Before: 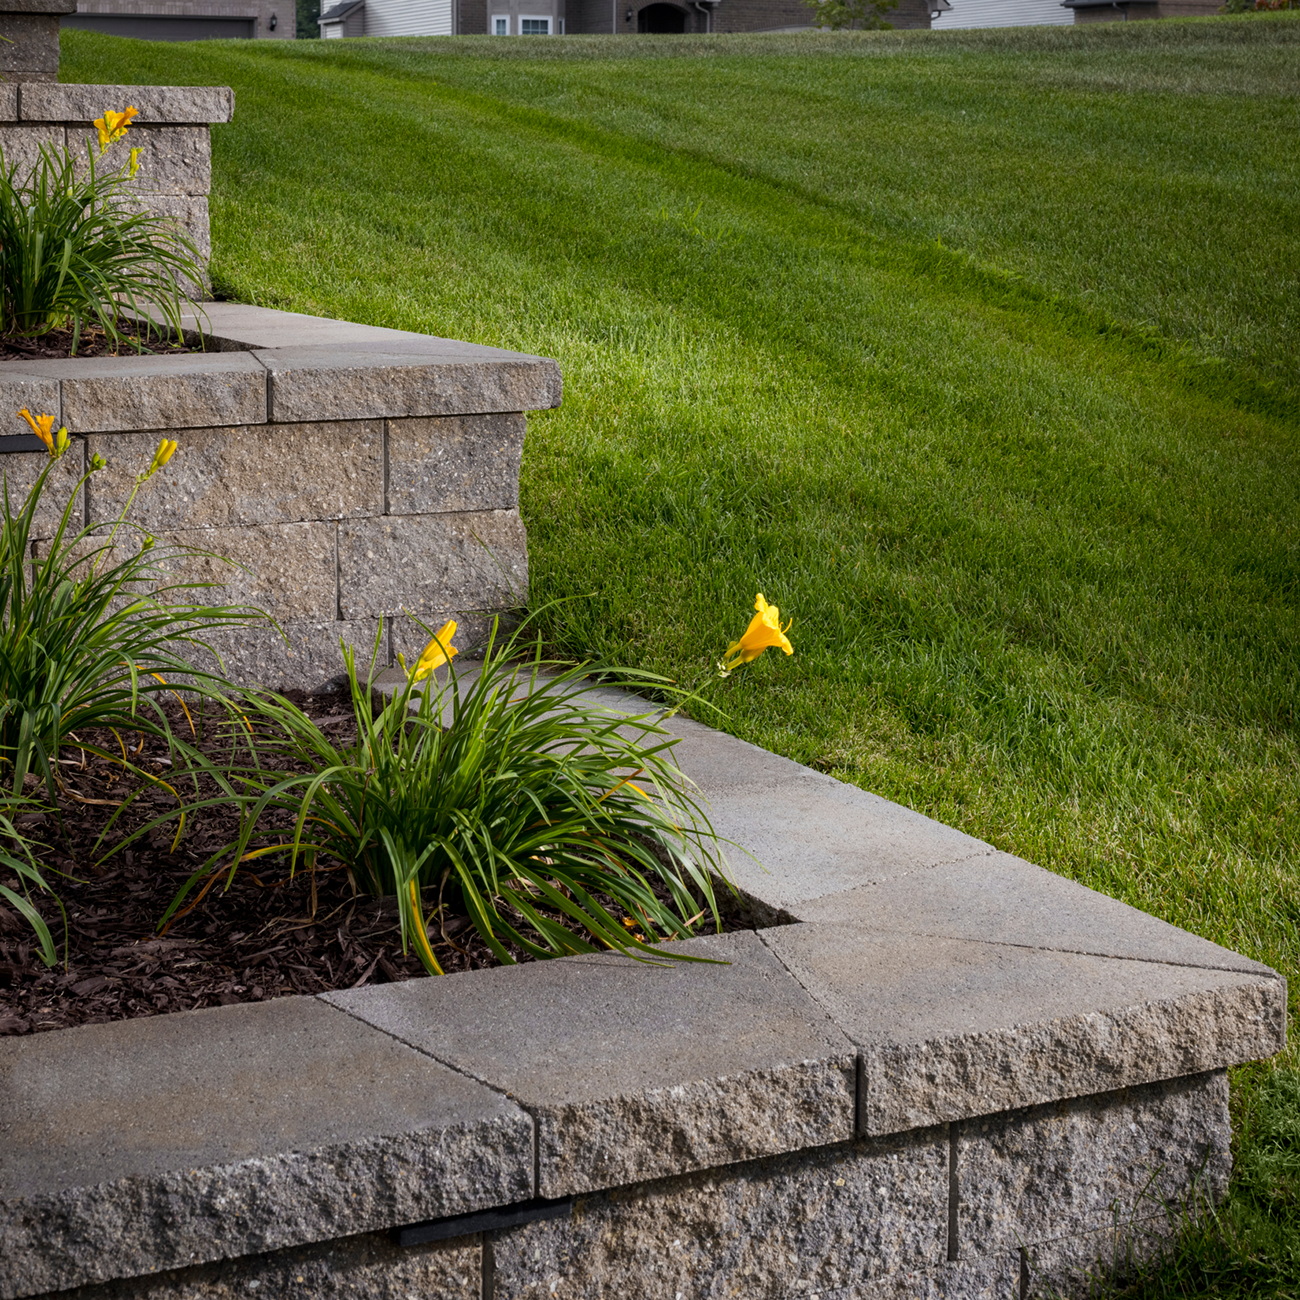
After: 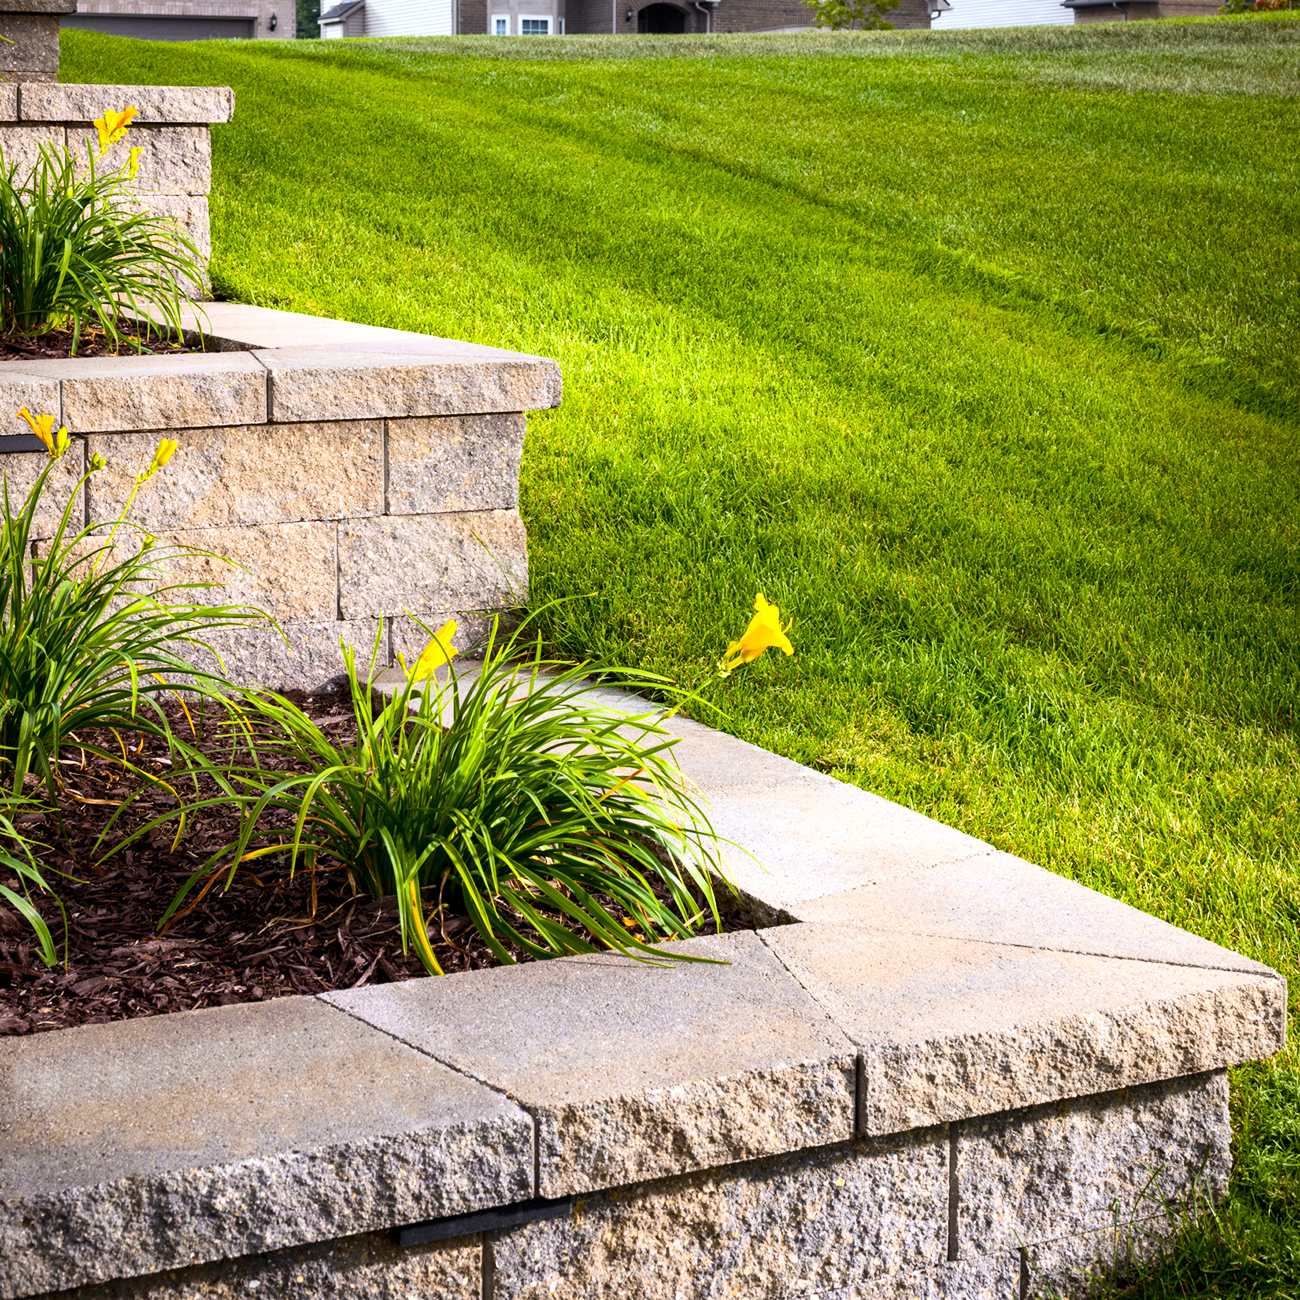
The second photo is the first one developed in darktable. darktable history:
contrast brightness saturation: contrast 0.237, brightness 0.094
exposure: exposure 1 EV, compensate highlight preservation false
color balance rgb: shadows lift › chroma 1.013%, shadows lift › hue 28.16°, perceptual saturation grading › global saturation 30.625%, perceptual brilliance grading › global brilliance 2.491%, perceptual brilliance grading › highlights -3.884%, global vibrance 25.052%
